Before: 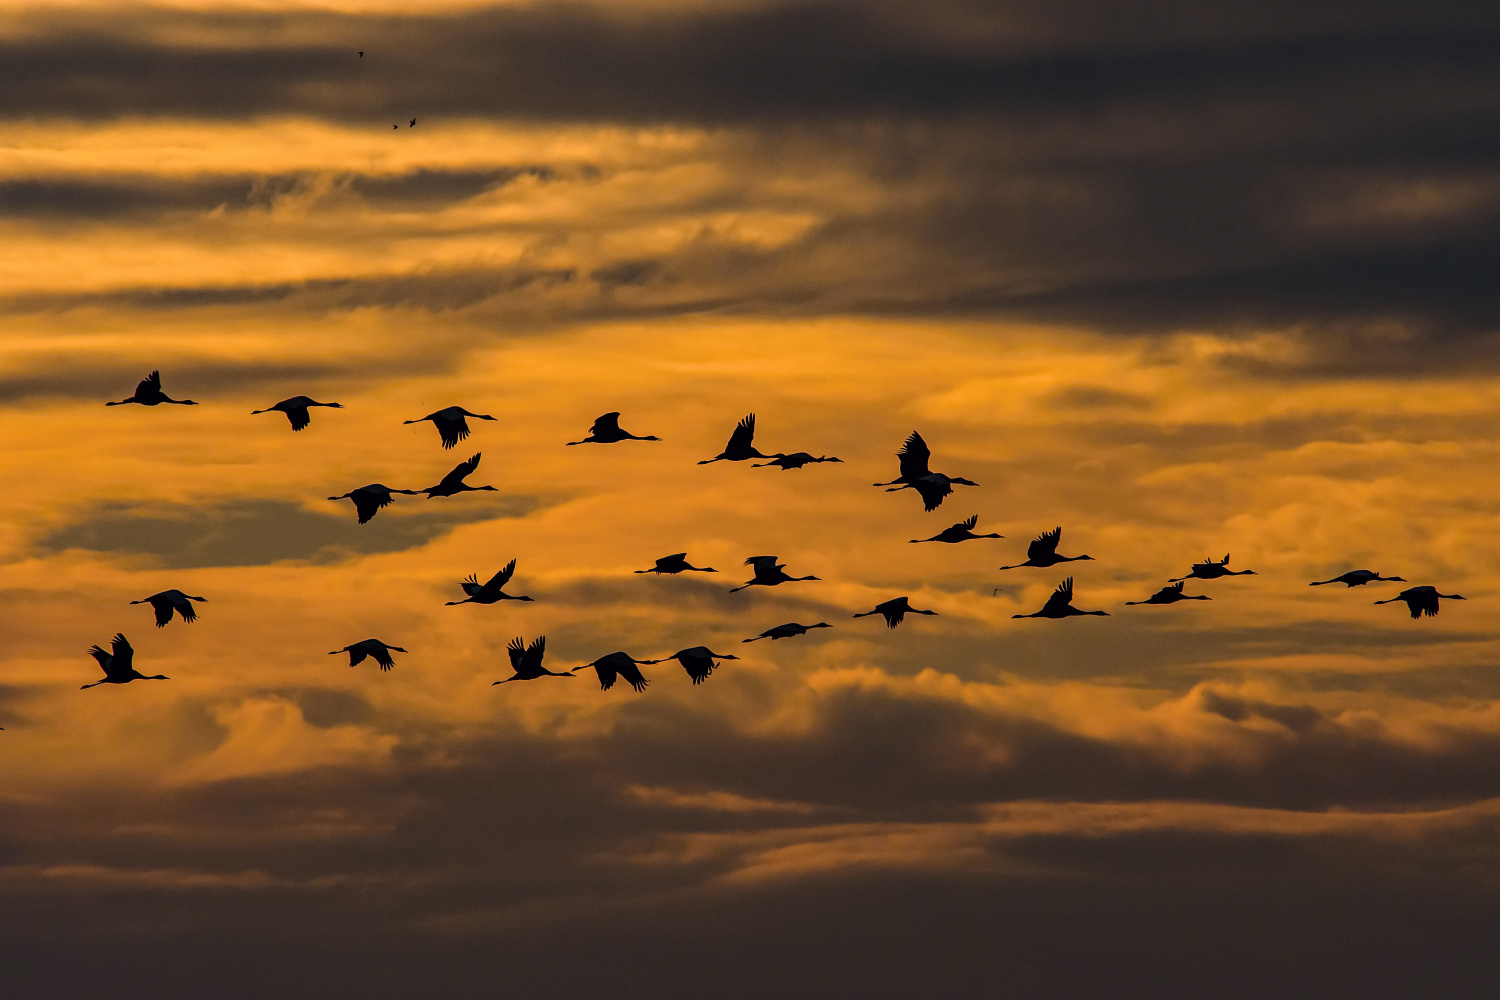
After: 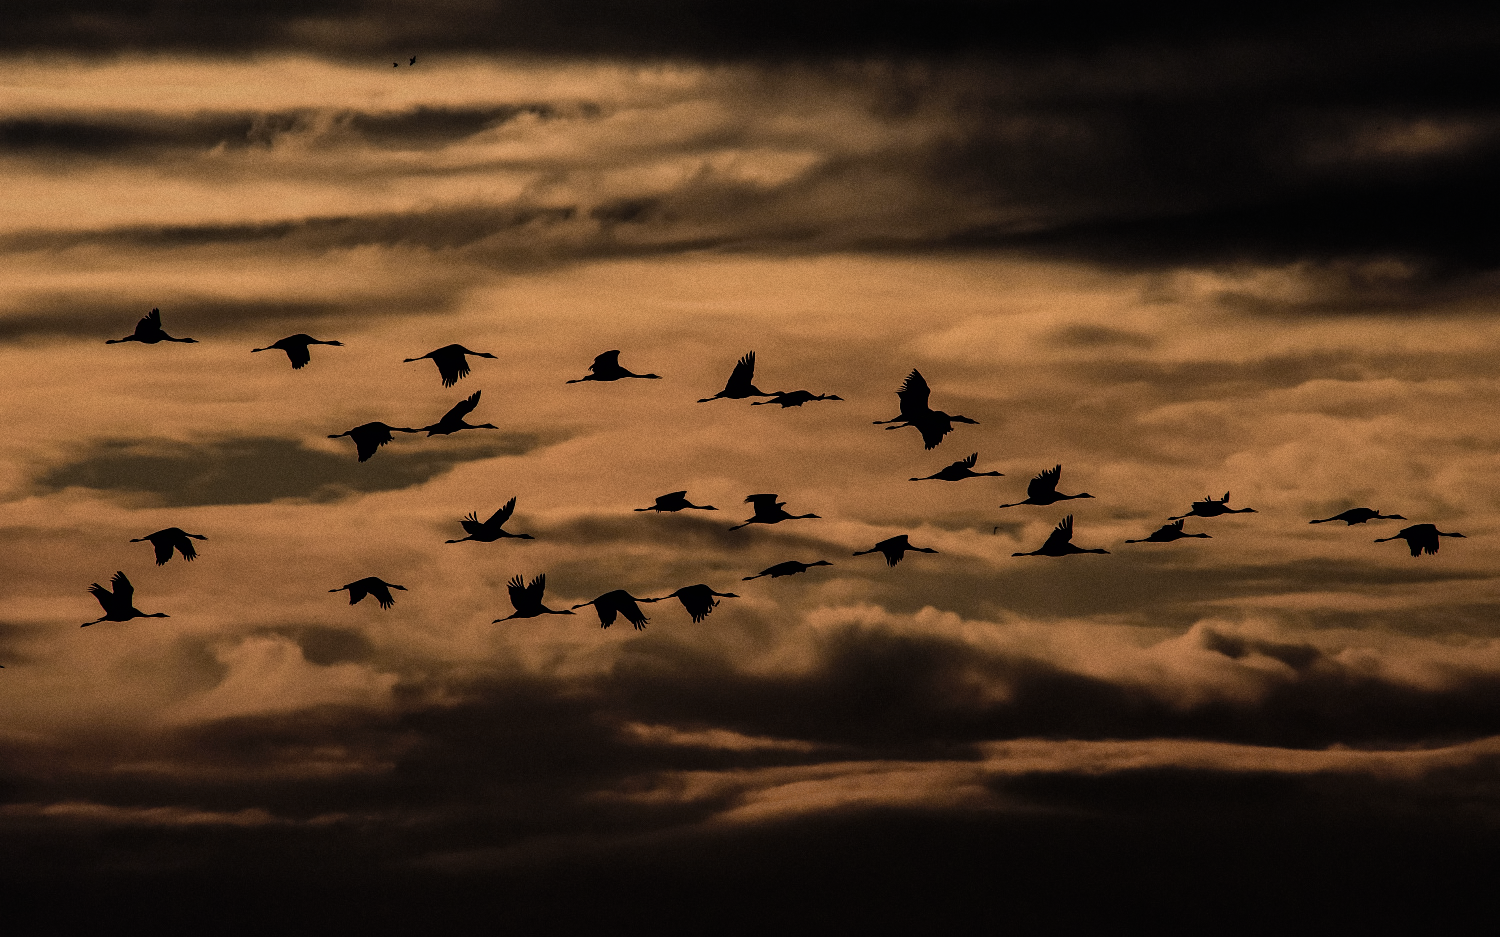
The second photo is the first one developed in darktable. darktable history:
shadows and highlights: on, module defaults
filmic rgb: black relative exposure -6.15 EV, white relative exposure 6.96 EV, hardness 2.23, color science v6 (2022)
contrast brightness saturation: saturation -0.05
color balance rgb: perceptual saturation grading › highlights -31.88%, perceptual saturation grading › mid-tones 5.8%, perceptual saturation grading › shadows 18.12%, perceptual brilliance grading › highlights 3.62%, perceptual brilliance grading › mid-tones -18.12%, perceptual brilliance grading › shadows -41.3%
crop and rotate: top 6.25%
grain: coarseness 0.09 ISO
white balance: emerald 1
